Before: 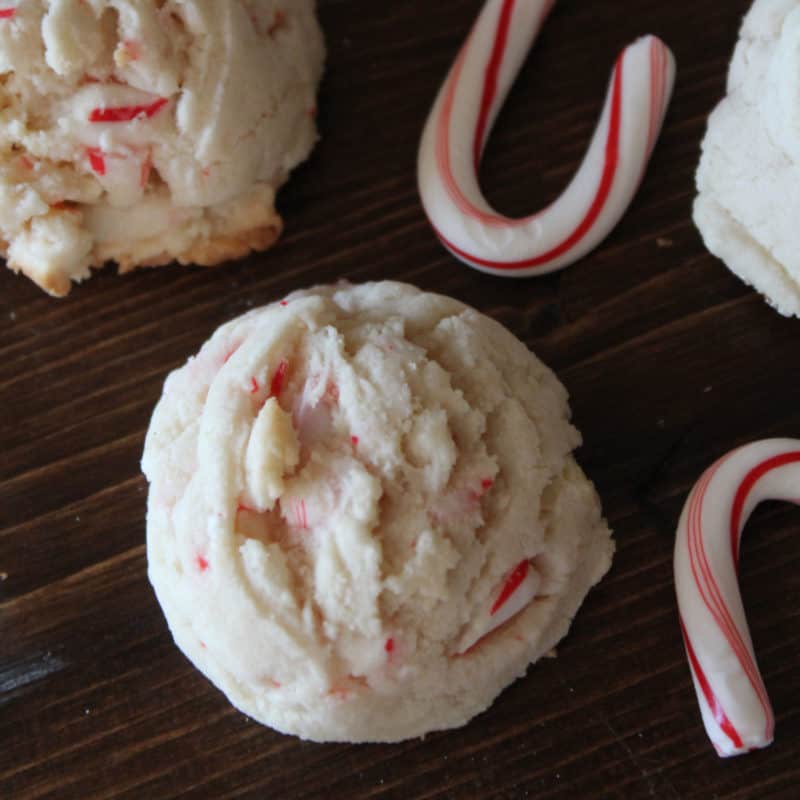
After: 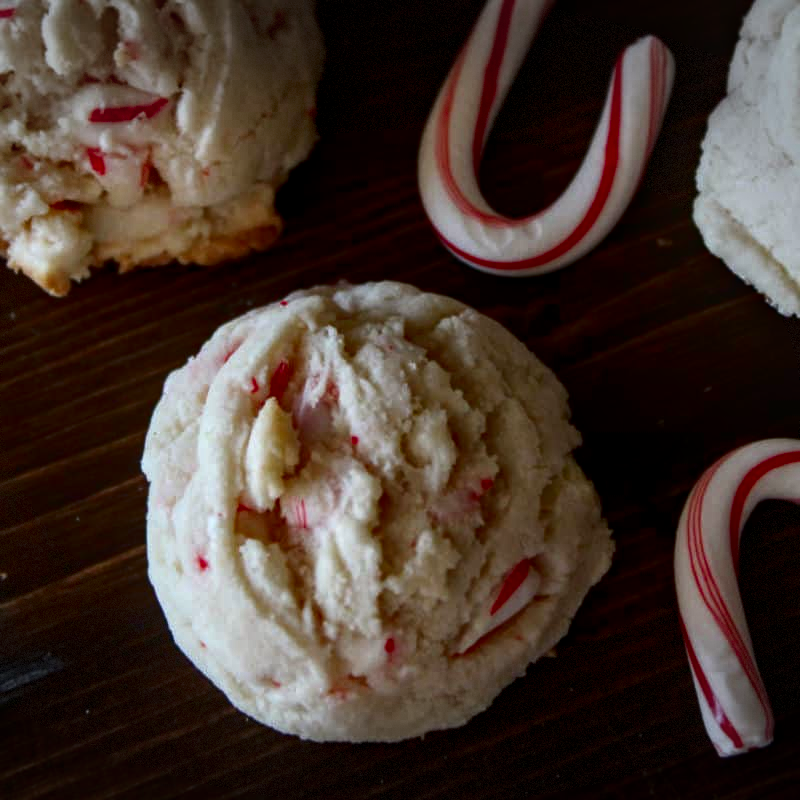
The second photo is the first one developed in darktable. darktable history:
local contrast: on, module defaults
contrast brightness saturation: contrast 0.13, brightness -0.24, saturation 0.14
vignetting: fall-off start 100%, brightness -0.406, saturation -0.3, width/height ratio 1.324, dithering 8-bit output, unbound false
haze removal: compatibility mode true, adaptive false
